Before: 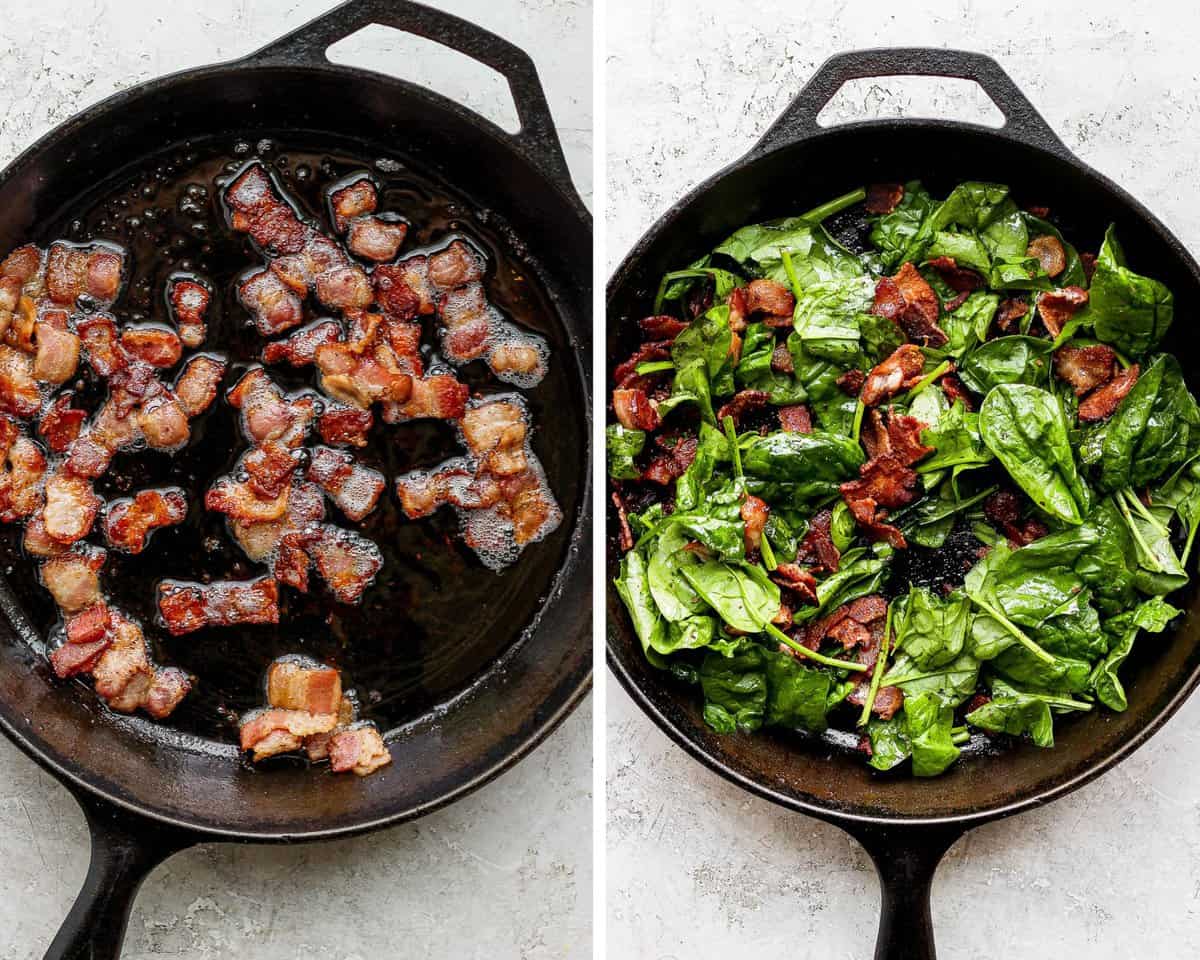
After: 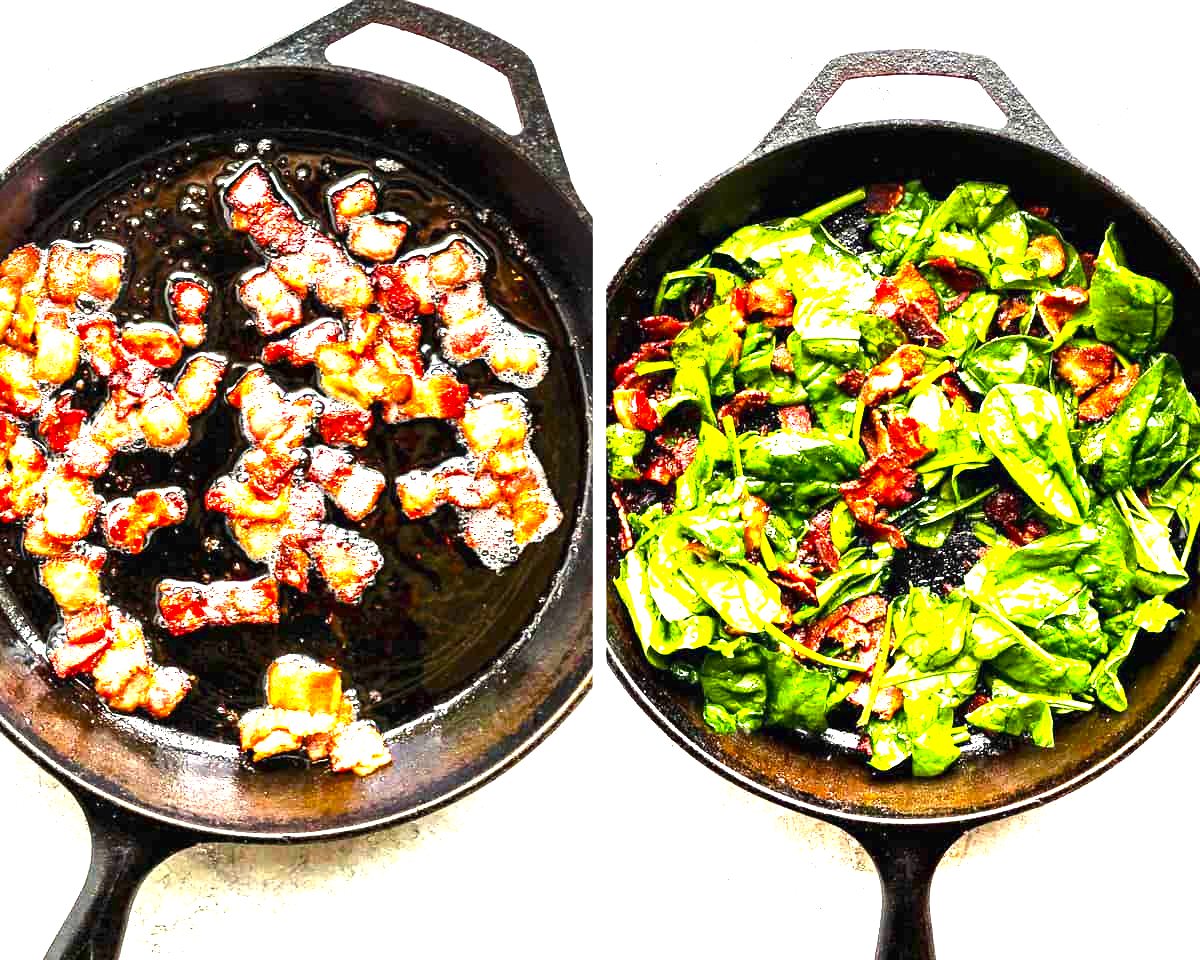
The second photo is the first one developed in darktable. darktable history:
exposure: black level correction 0, exposure 1.741 EV, compensate highlight preservation false
color balance rgb: highlights gain › luminance 6.51%, highlights gain › chroma 2.618%, highlights gain › hue 92.64°, linear chroma grading › global chroma 15.436%, perceptual saturation grading › global saturation 7.683%, perceptual saturation grading › shadows 4.541%, perceptual brilliance grading › highlights 47.872%, perceptual brilliance grading › mid-tones 22.455%, perceptual brilliance grading › shadows -6.677%, global vibrance 7.388%, saturation formula JzAzBz (2021)
